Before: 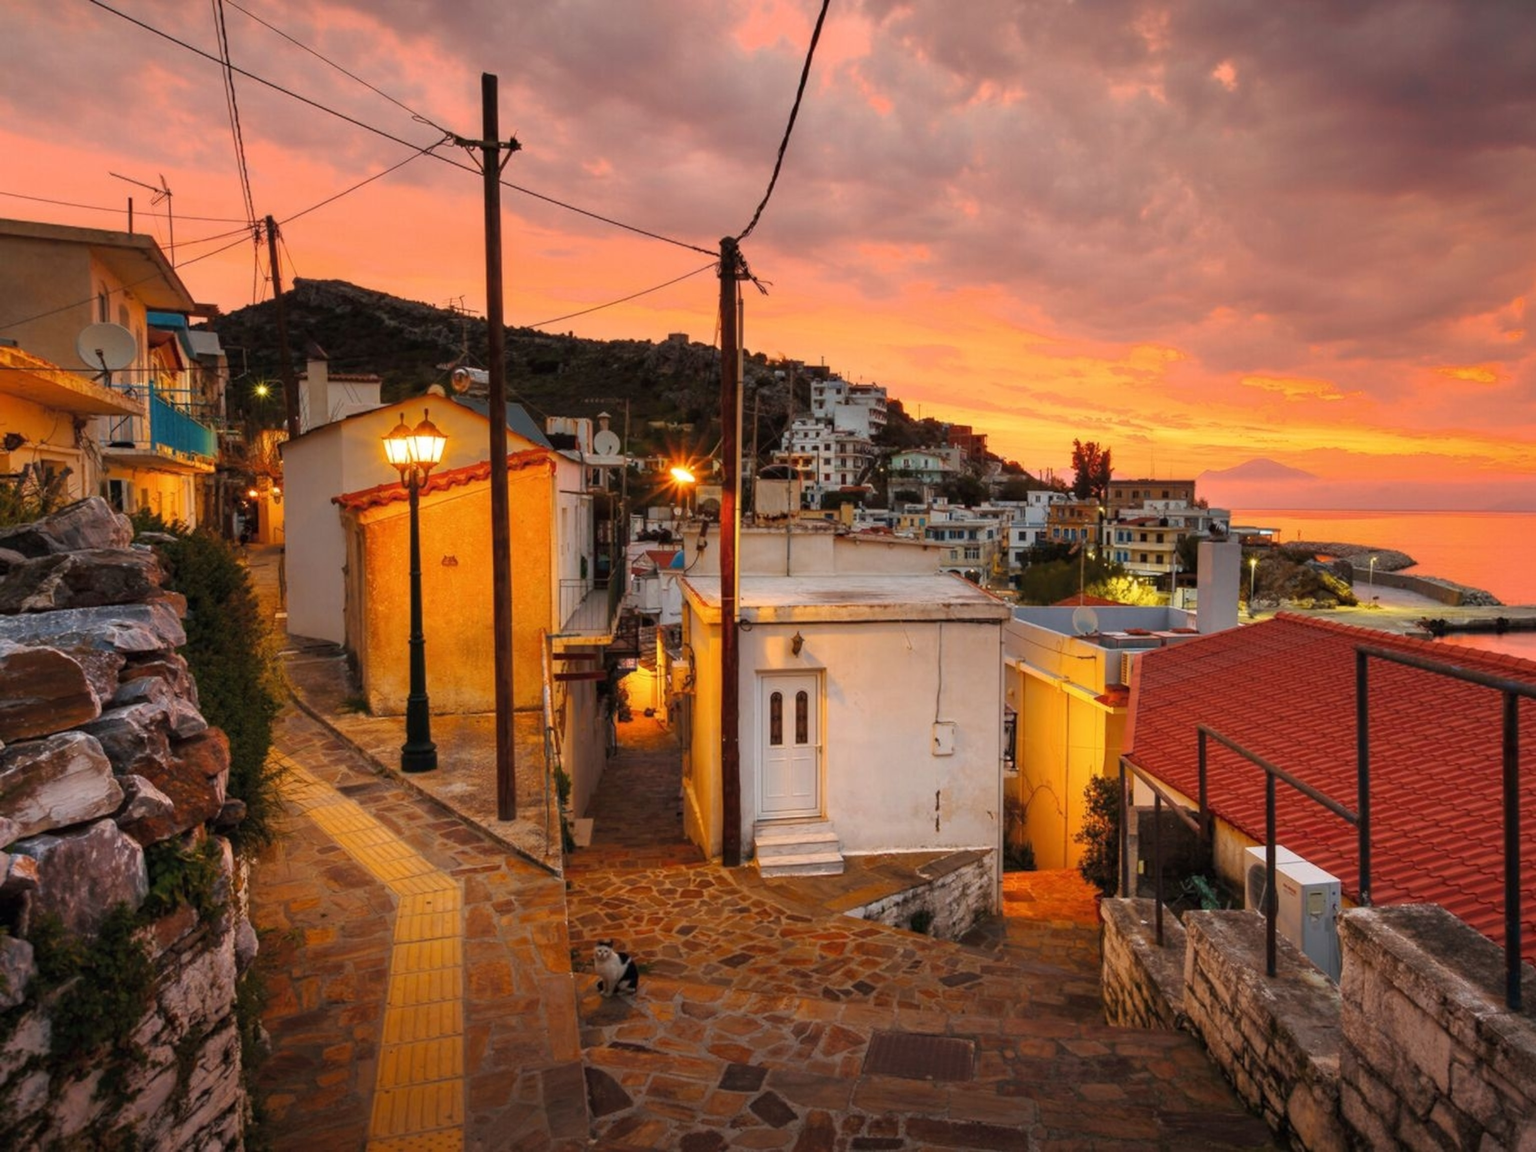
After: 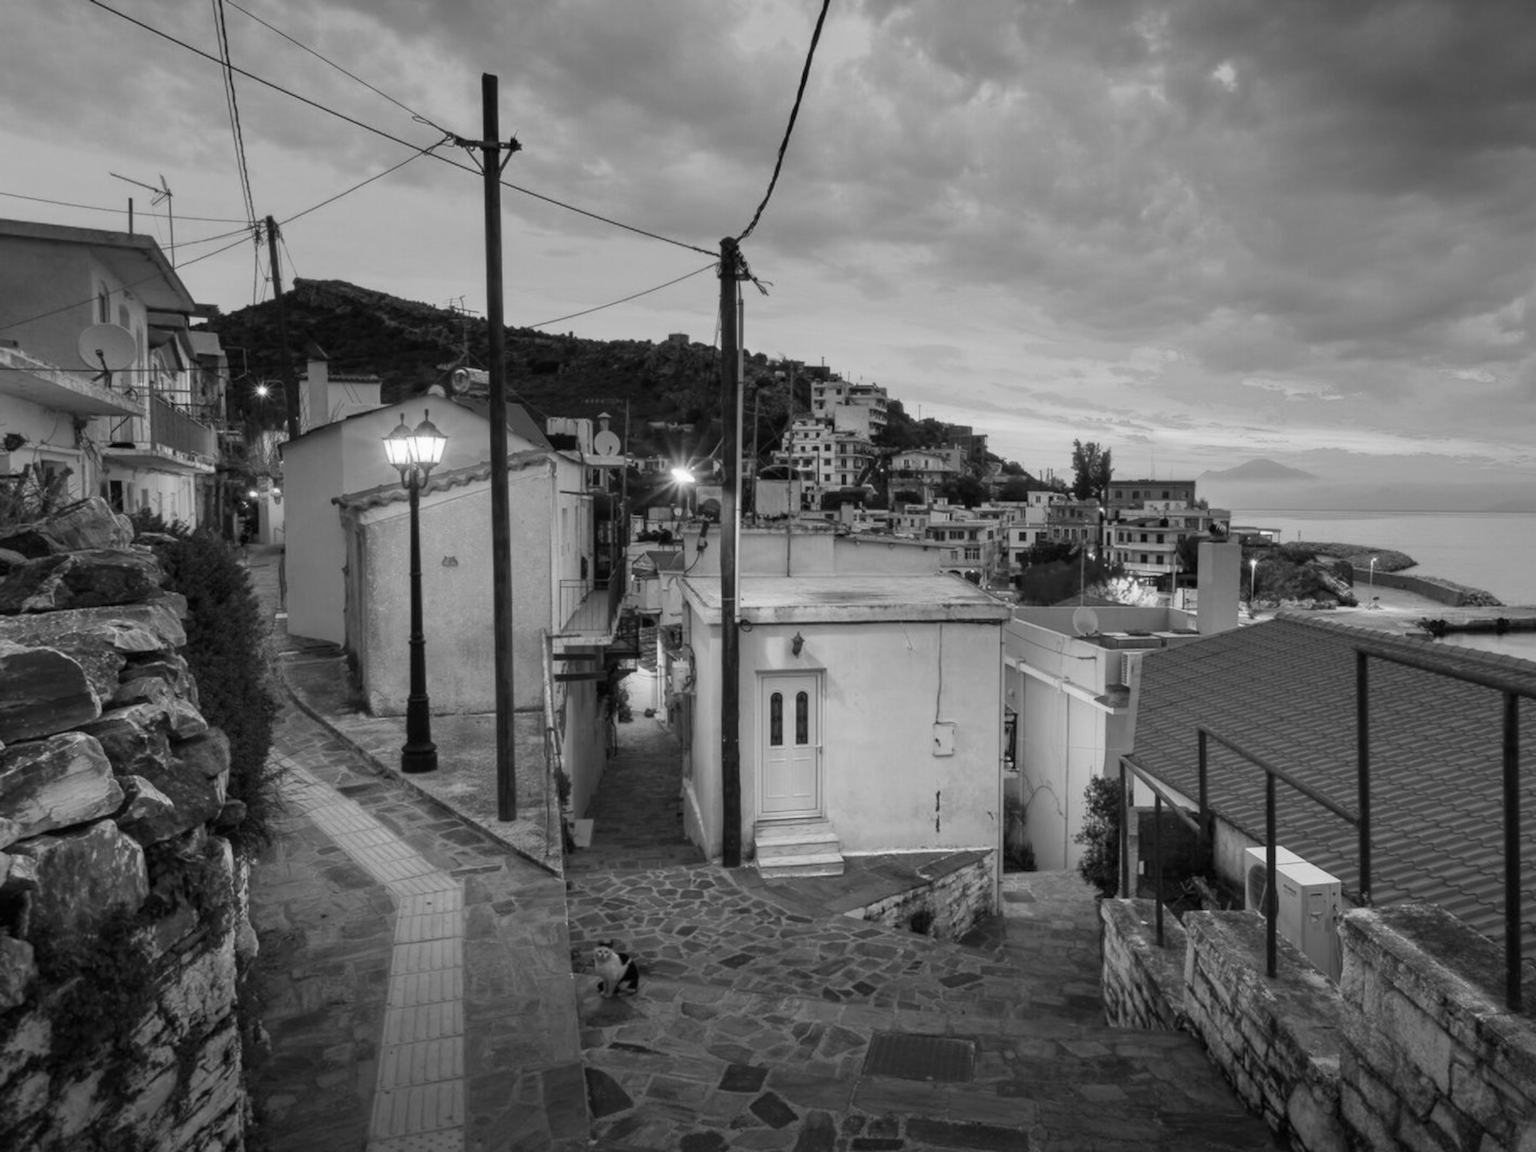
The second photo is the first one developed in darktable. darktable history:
white balance: emerald 1
color calibration: illuminant F (fluorescent), F source F9 (Cool White Deluxe 4150 K) – high CRI, x 0.374, y 0.373, temperature 4158.34 K
monochrome: on, module defaults
